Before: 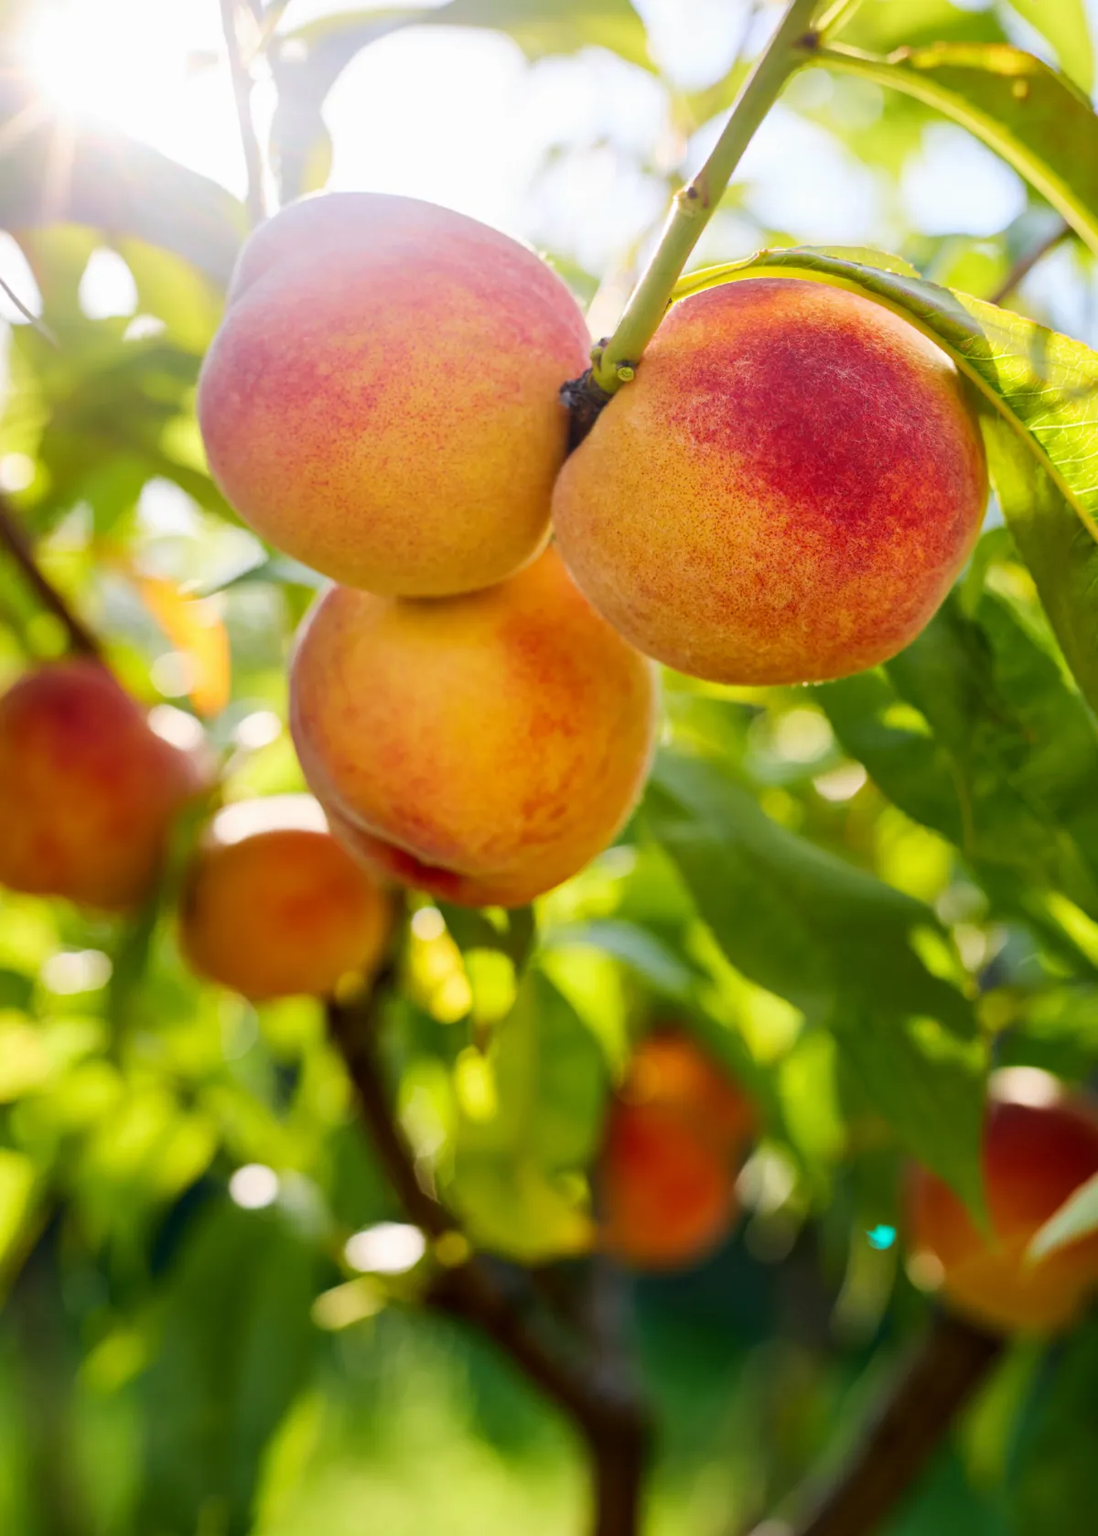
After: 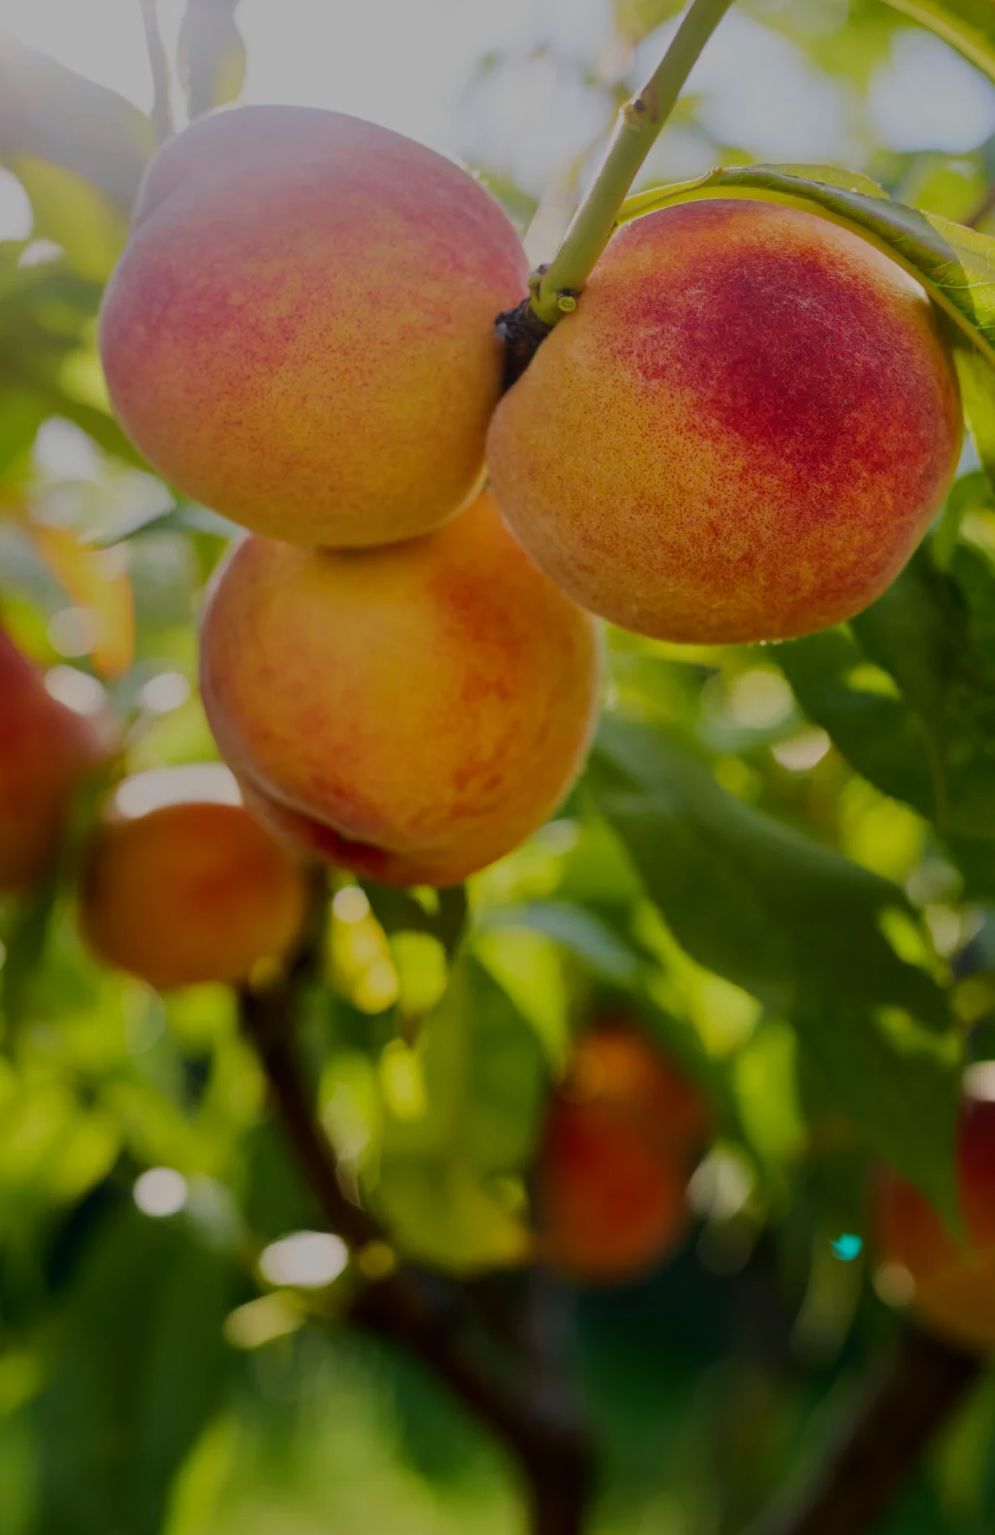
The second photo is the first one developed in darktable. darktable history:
tone equalizer: -8 EV -1.99 EV, -7 EV -1.97 EV, -6 EV -1.98 EV, -5 EV -2 EV, -4 EV -1.99 EV, -3 EV -2 EV, -2 EV -2 EV, -1 EV -1.61 EV, +0 EV -1.97 EV, mask exposure compensation -0.507 EV
crop: left 9.761%, top 6.302%, right 7.292%, bottom 2.271%
exposure: exposure 0.773 EV, compensate highlight preservation false
